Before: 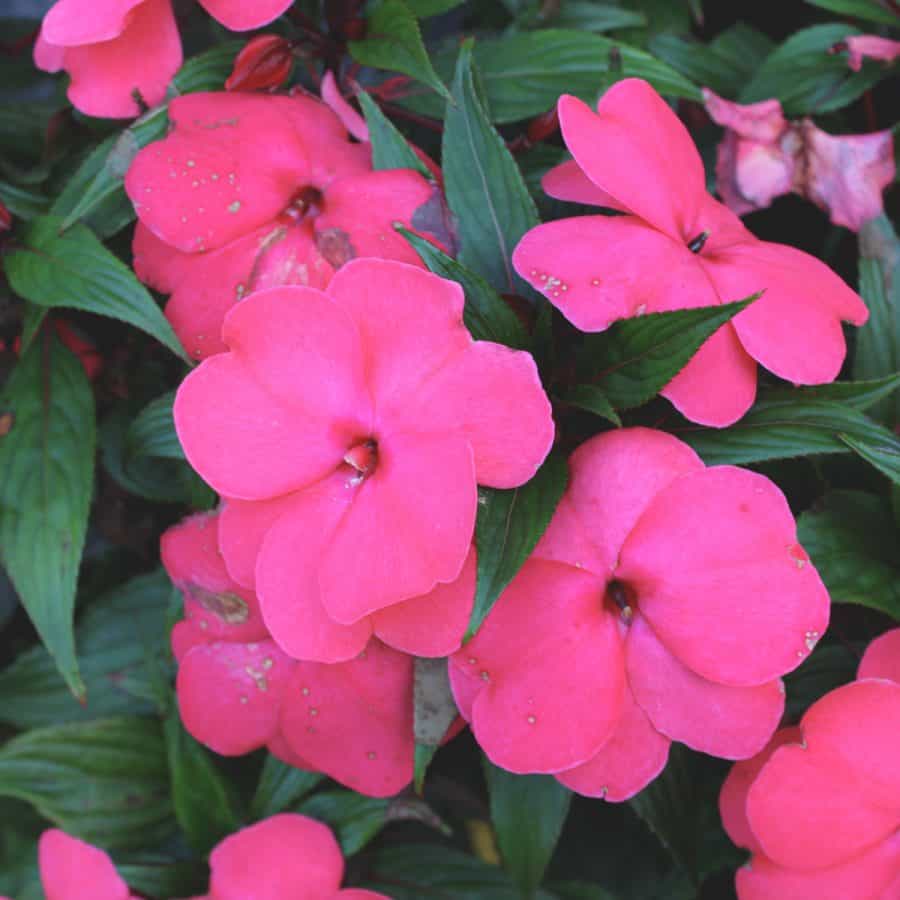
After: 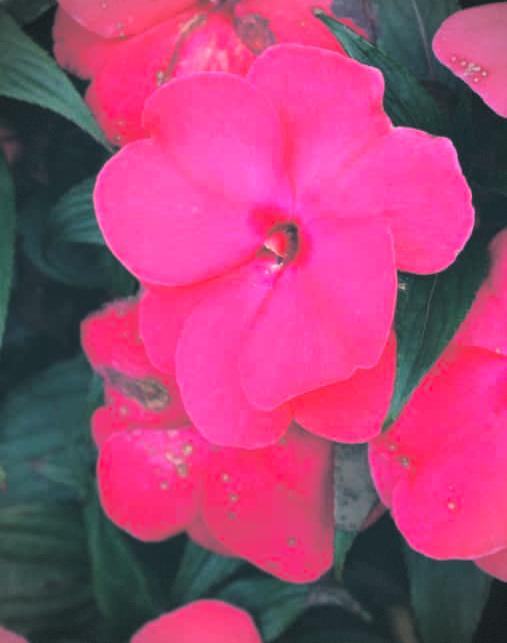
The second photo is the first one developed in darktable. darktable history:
contrast brightness saturation: contrast 0.08, saturation 0.2
crop: left 8.966%, top 23.852%, right 34.699%, bottom 4.703%
exposure: black level correction -0.015, exposure -0.125 EV, compensate highlight preservation false
white balance: red 1.127, blue 0.943
split-toning: shadows › hue 205.2°, shadows › saturation 0.43, highlights › hue 54°, highlights › saturation 0.54
base curve: preserve colors none
vignetting: dithering 8-bit output, unbound false
